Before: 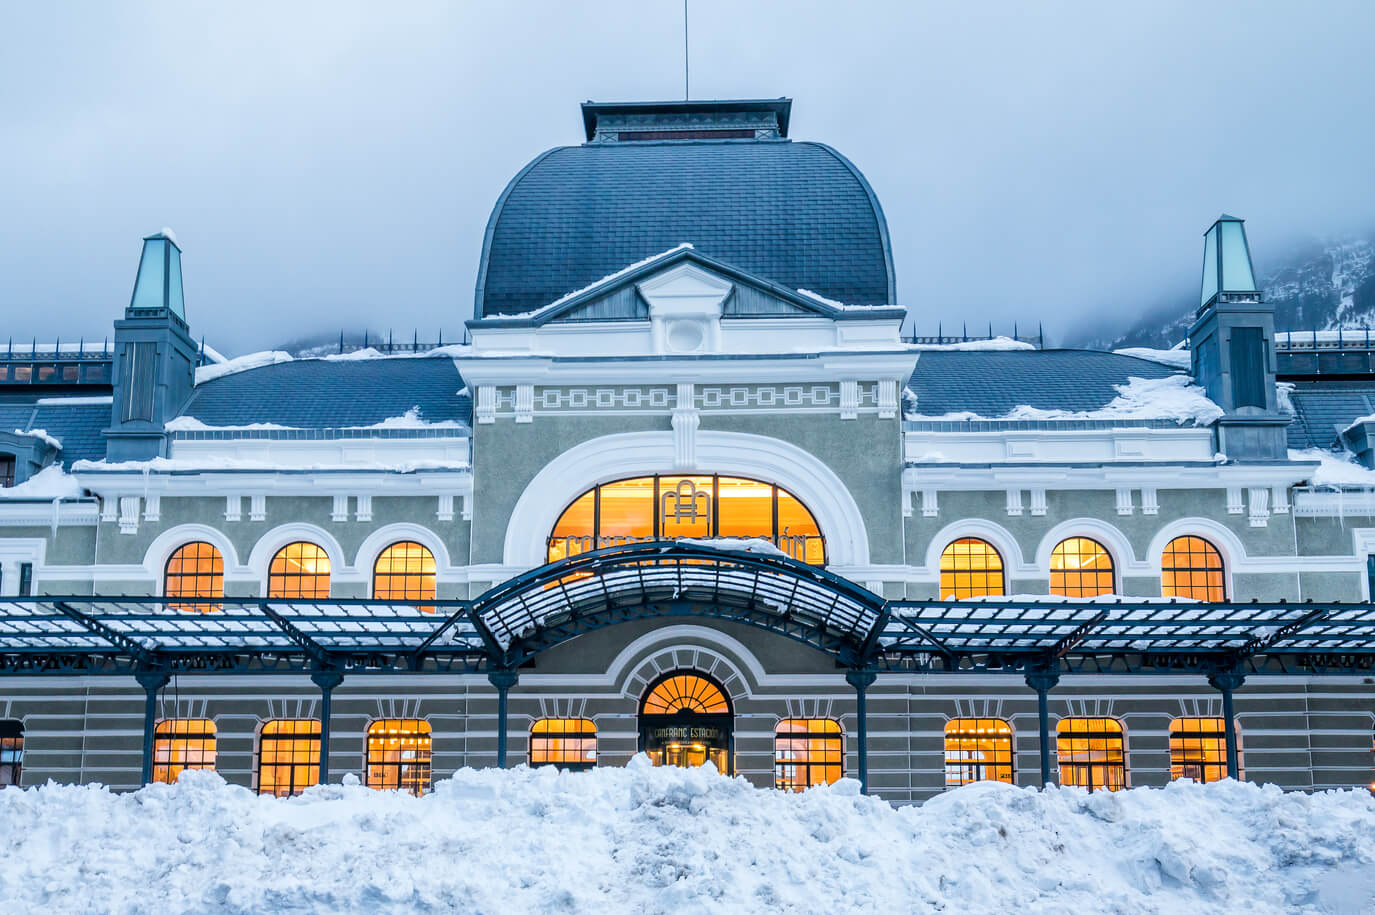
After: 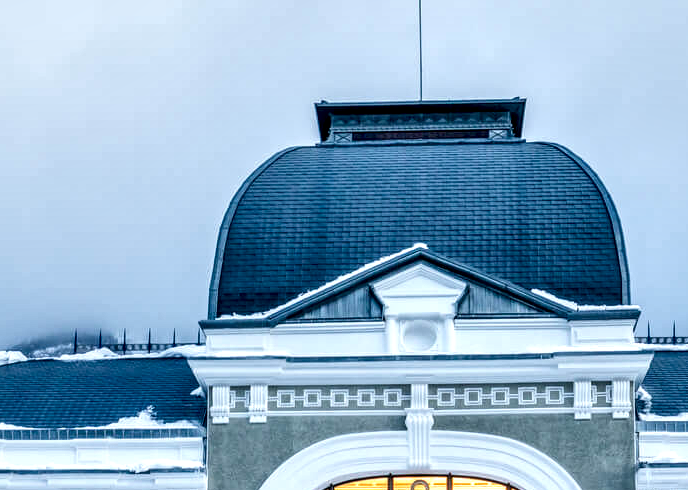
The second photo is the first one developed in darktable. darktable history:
crop: left 19.416%, right 30.519%, bottom 46.388%
local contrast: highlights 80%, shadows 58%, detail 175%, midtone range 0.607
